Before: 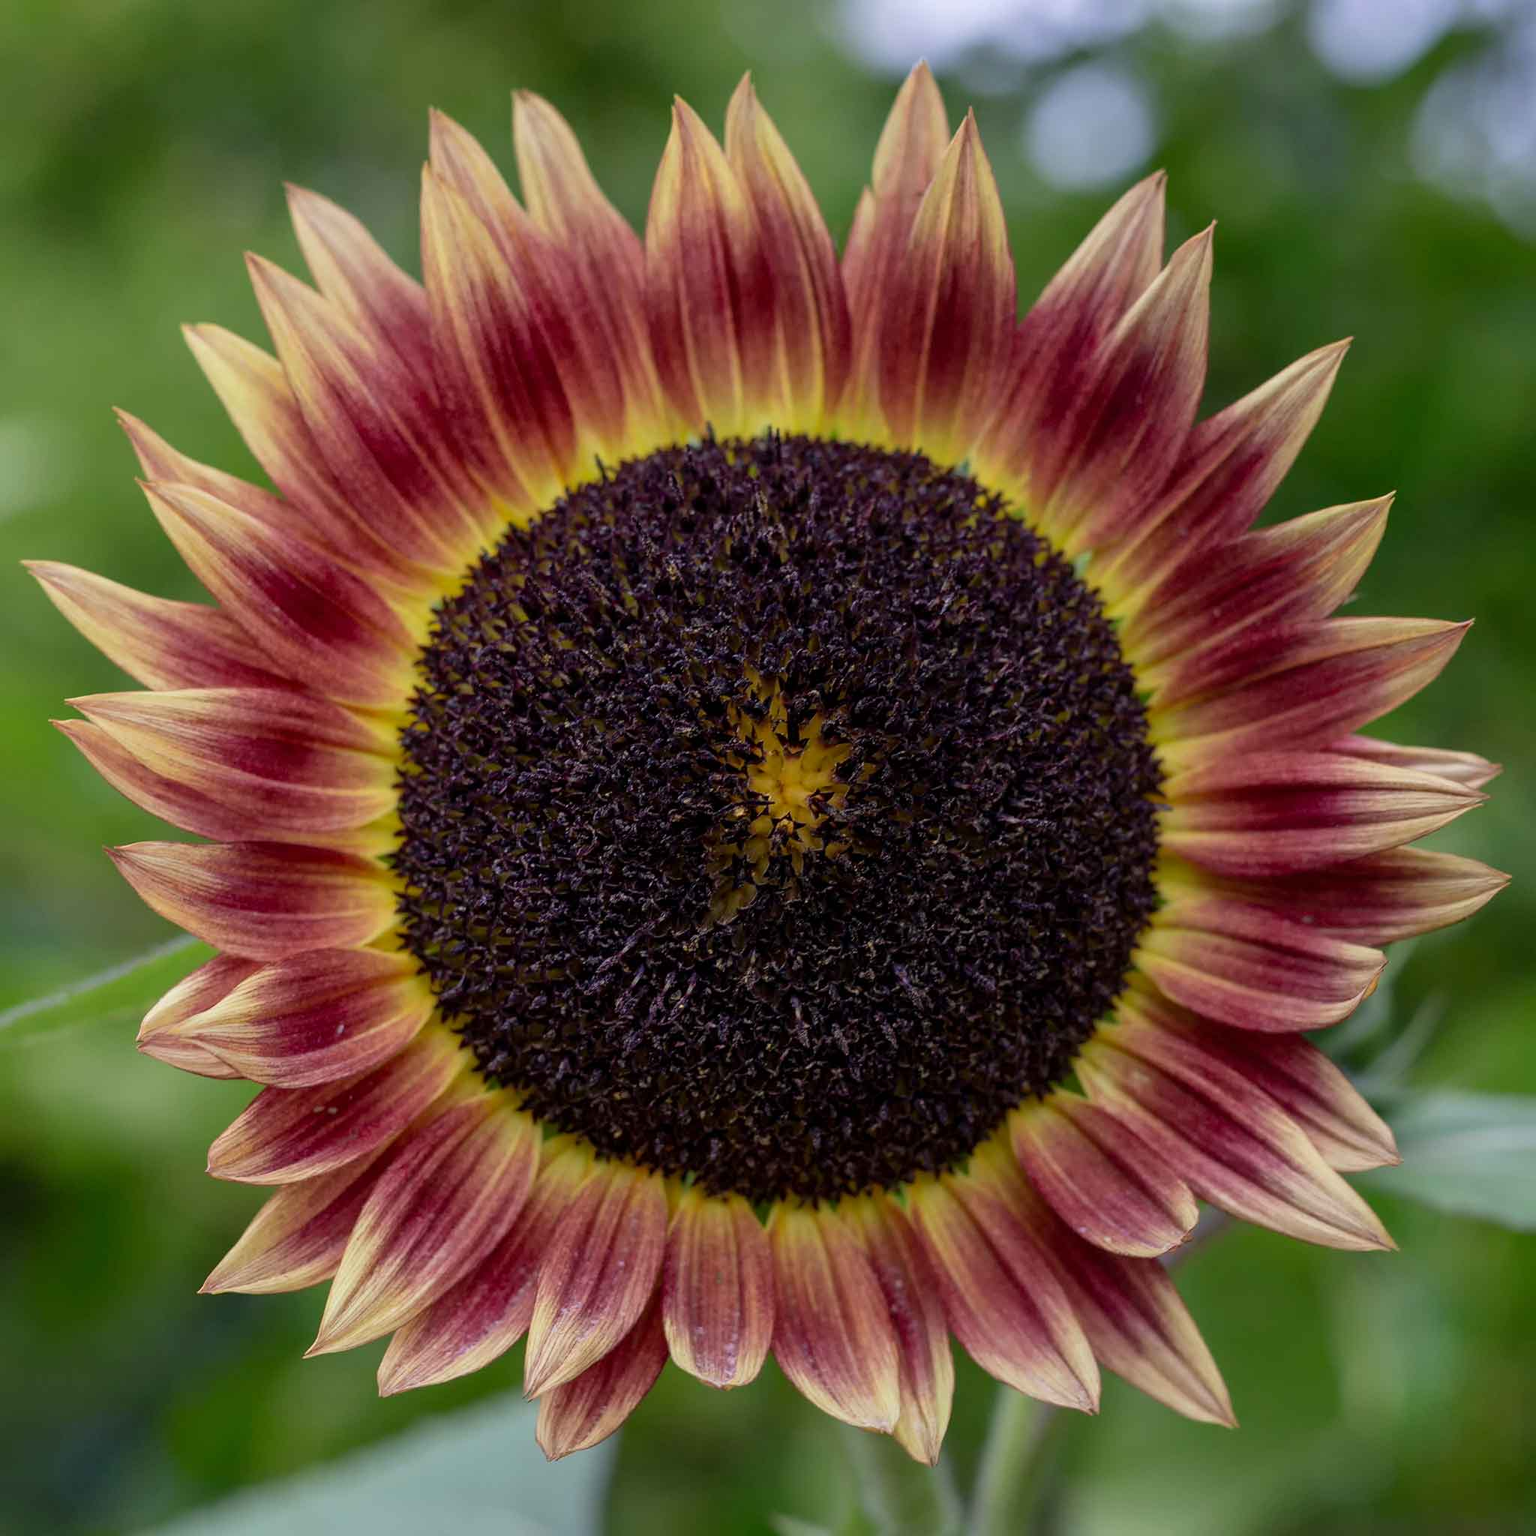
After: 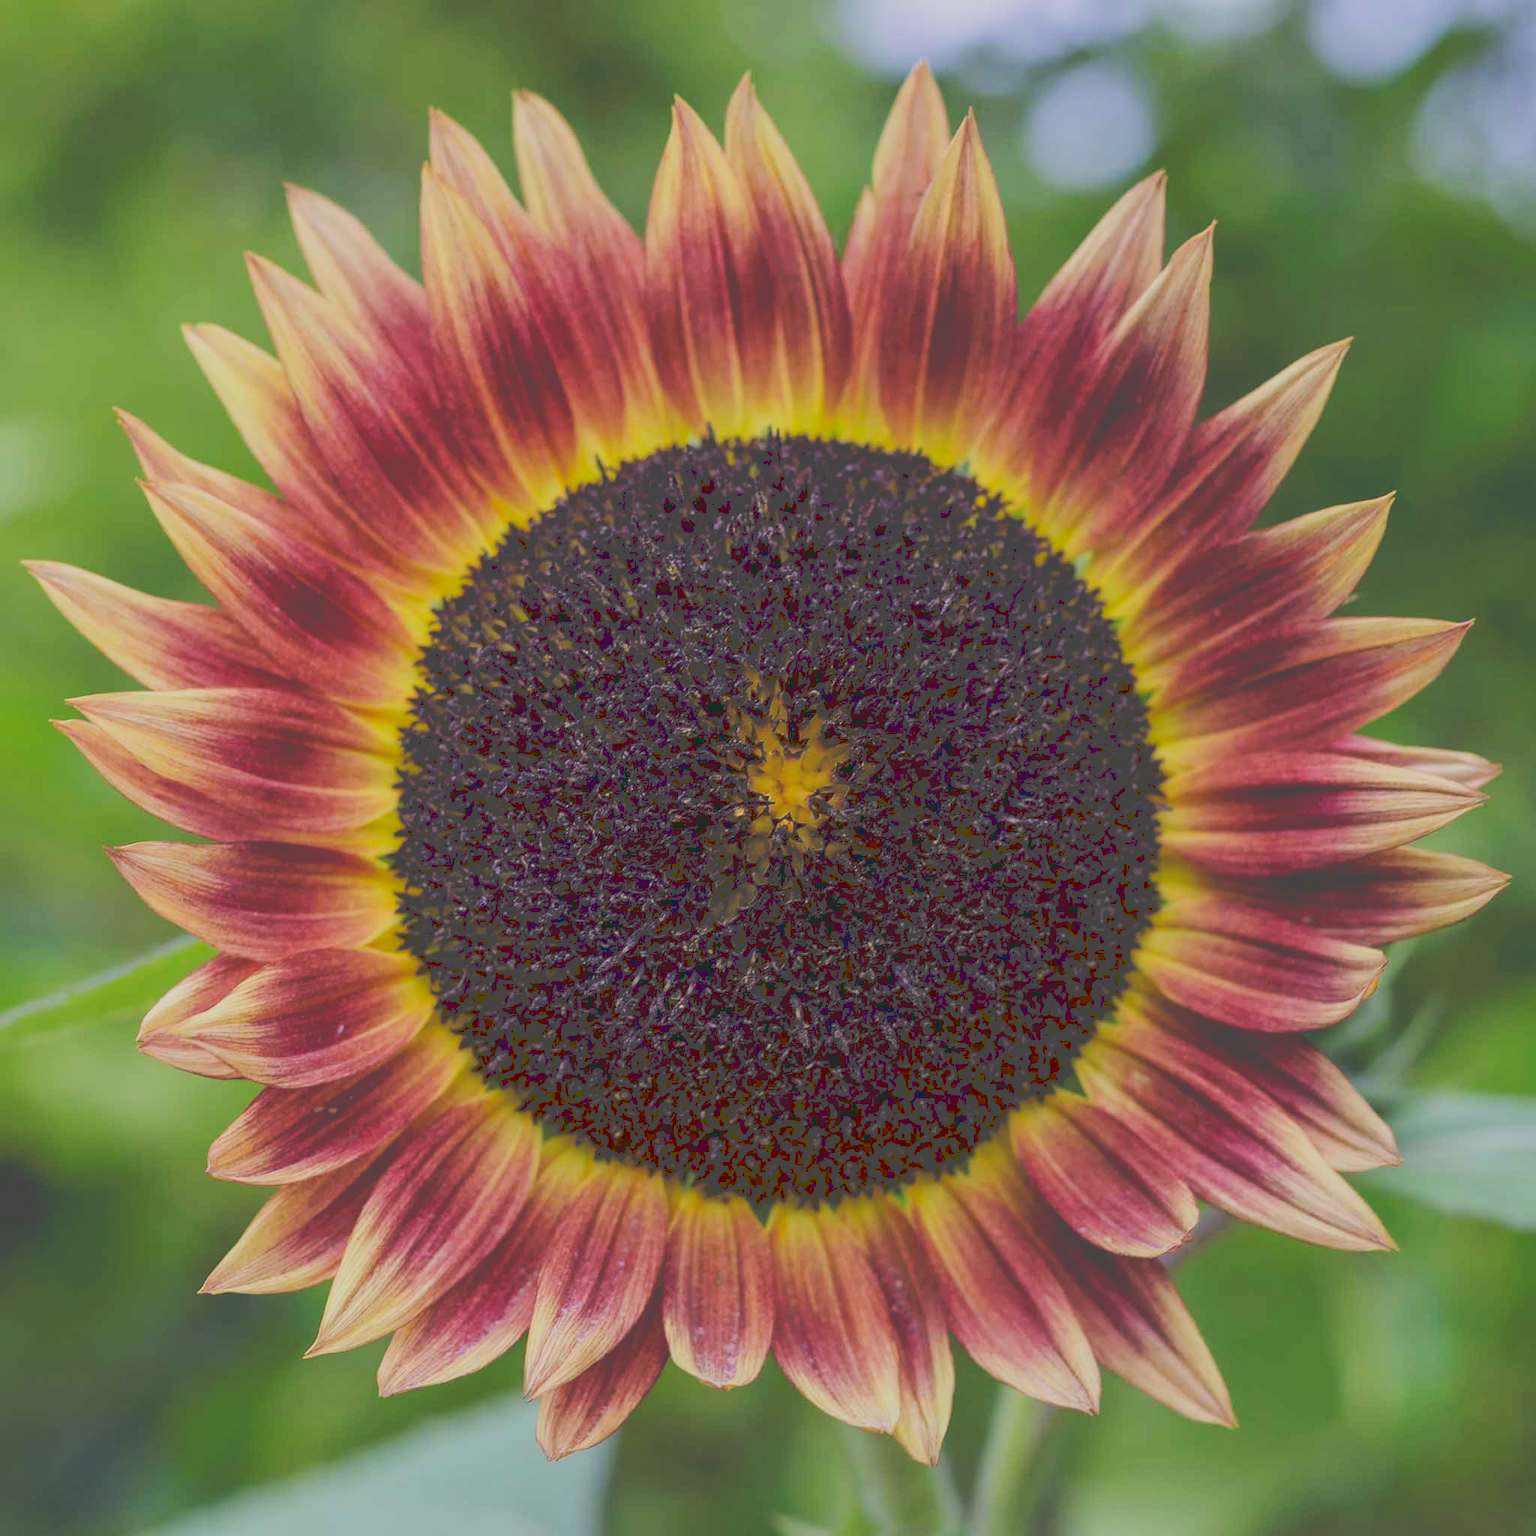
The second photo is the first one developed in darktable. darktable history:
velvia: strength 32%, mid-tones bias 0.2
tone curve: curves: ch0 [(0, 0) (0.003, 0.298) (0.011, 0.298) (0.025, 0.298) (0.044, 0.3) (0.069, 0.302) (0.1, 0.312) (0.136, 0.329) (0.177, 0.354) (0.224, 0.376) (0.277, 0.408) (0.335, 0.453) (0.399, 0.503) (0.468, 0.562) (0.543, 0.623) (0.623, 0.686) (0.709, 0.754) (0.801, 0.825) (0.898, 0.873) (1, 1)], preserve colors none
levels: levels [0.026, 0.507, 0.987]
filmic rgb: black relative exposure -7.65 EV, white relative exposure 4.56 EV, hardness 3.61
